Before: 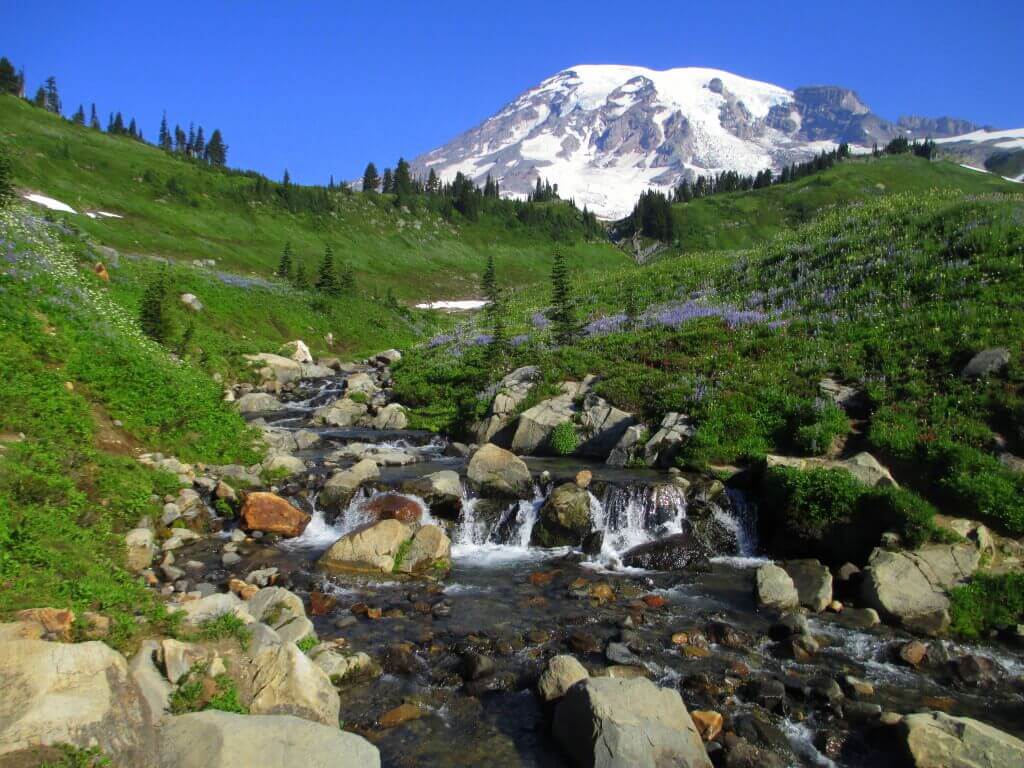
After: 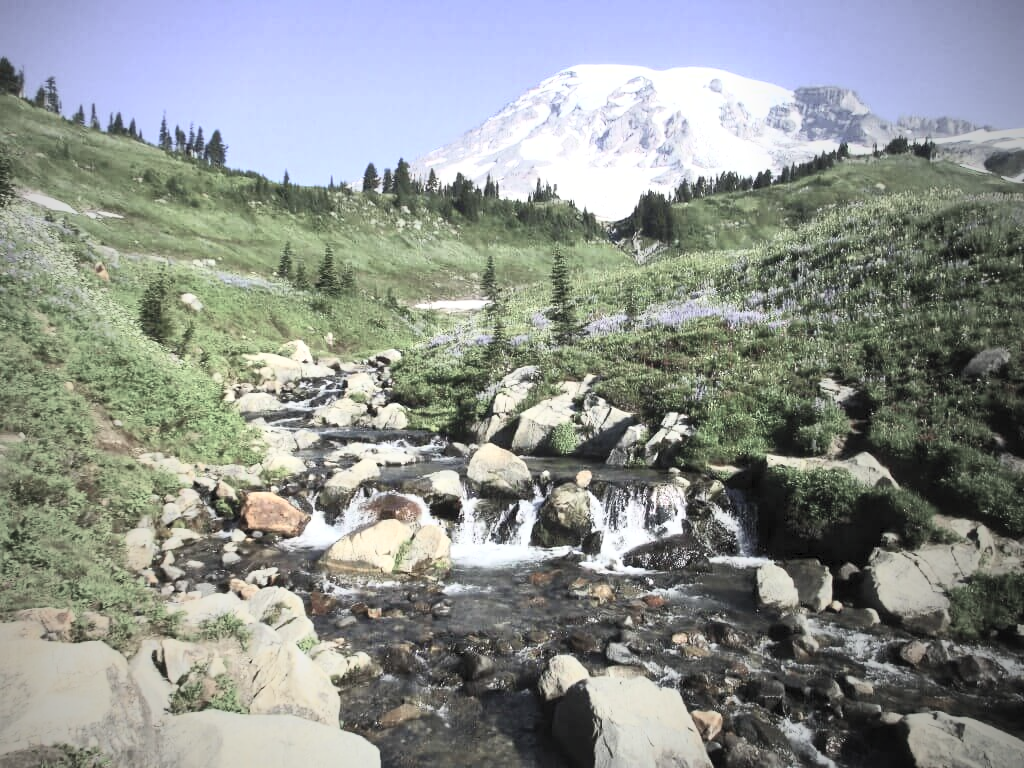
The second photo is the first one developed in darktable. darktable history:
vignetting: fall-off start 72.14%, fall-off radius 108.07%, brightness -0.713, saturation -0.488, center (-0.054, -0.359), width/height ratio 0.729
exposure: exposure 0.515 EV, compensate highlight preservation false
shadows and highlights: shadows 29.61, highlights -30.47, low approximation 0.01, soften with gaussian
color correction: saturation 0.57
contrast brightness saturation: contrast 0.43, brightness 0.56, saturation -0.19
